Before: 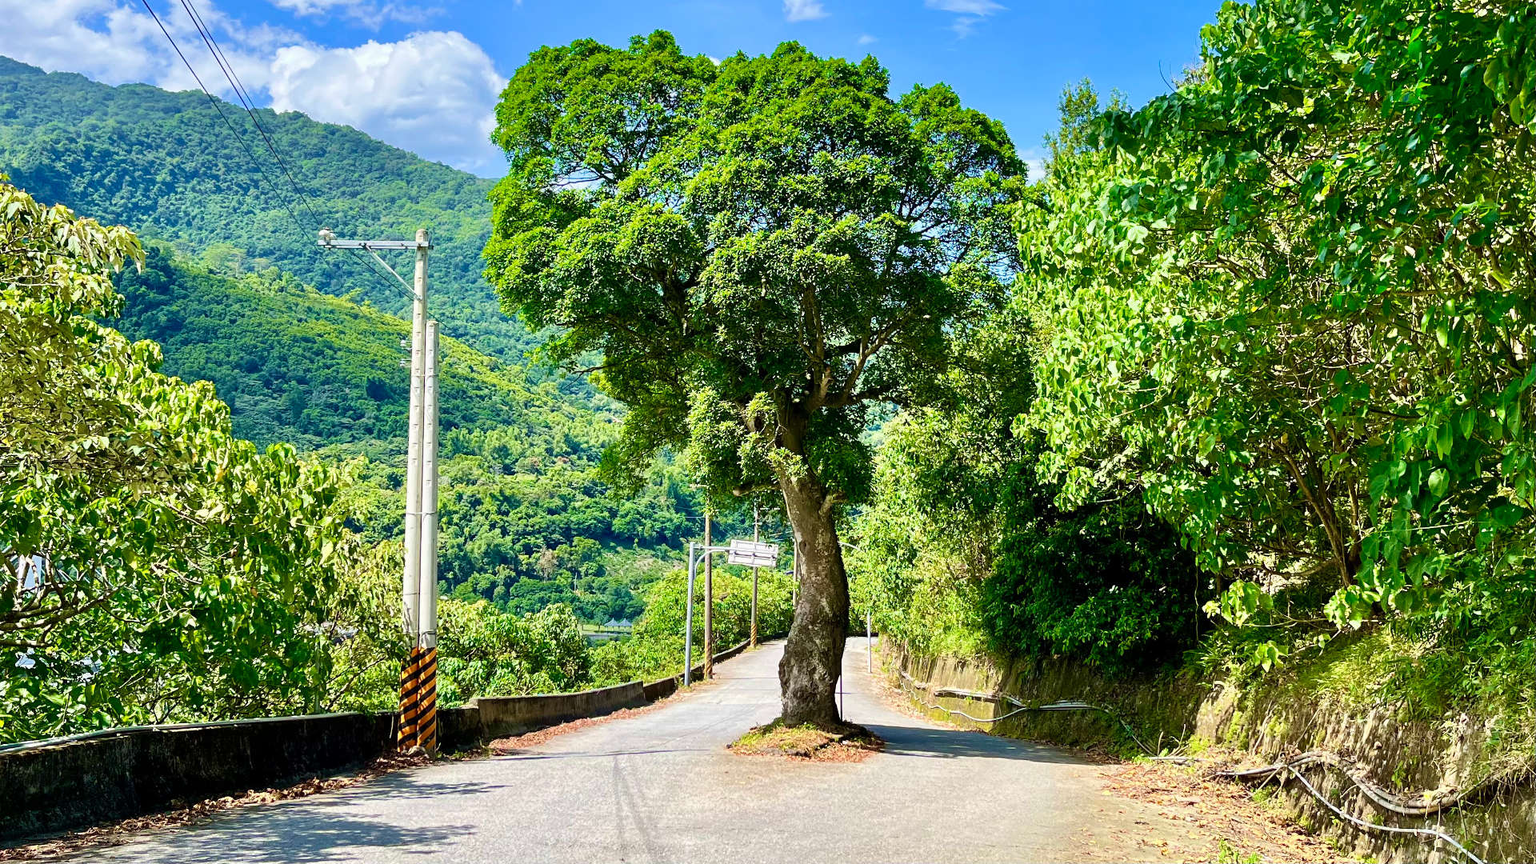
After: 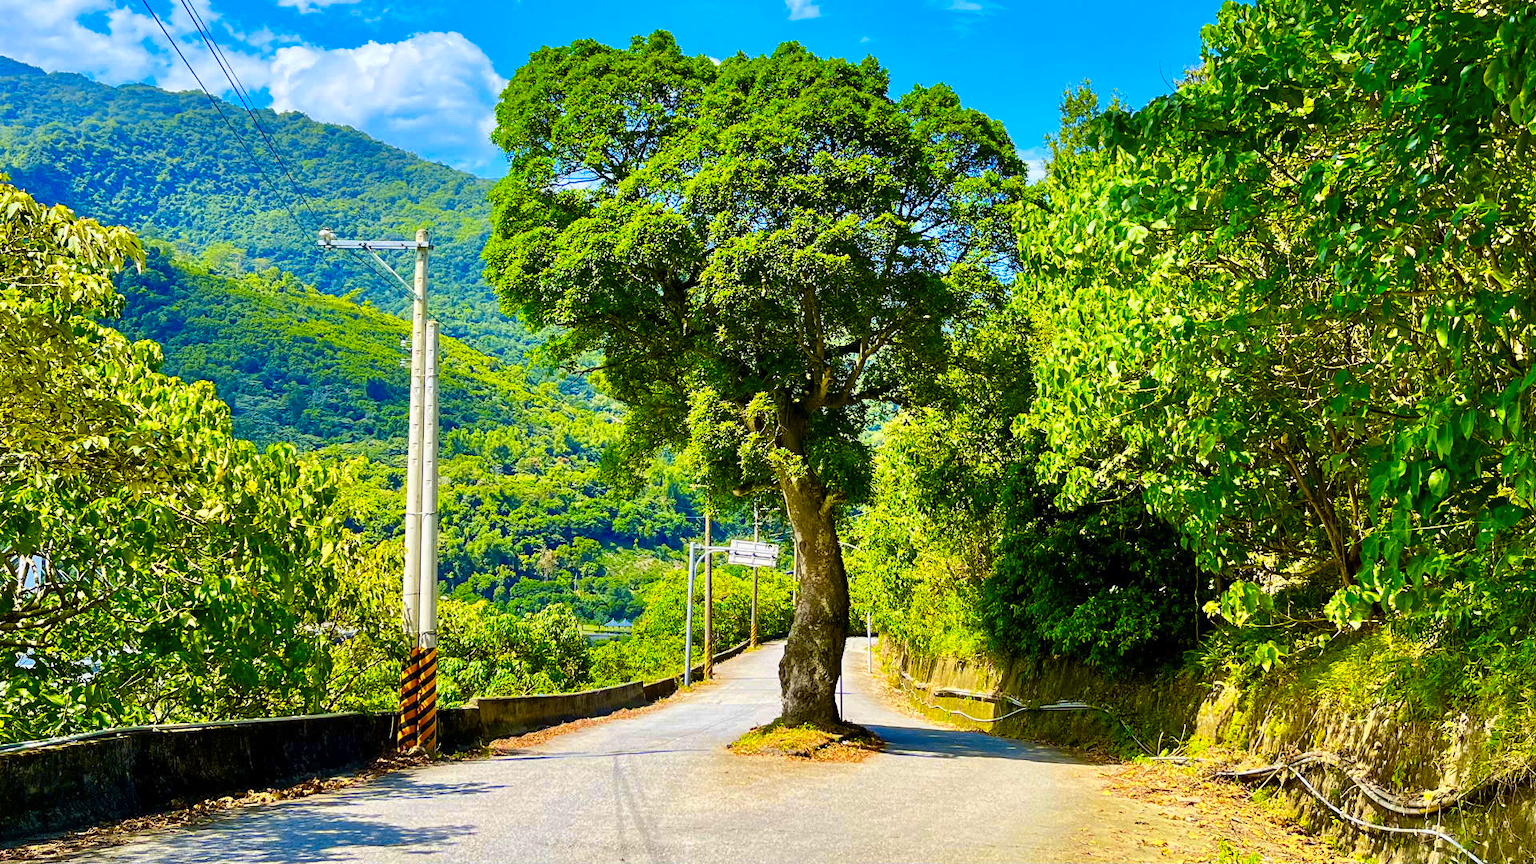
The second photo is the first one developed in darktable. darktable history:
color contrast: green-magenta contrast 1.12, blue-yellow contrast 1.95, unbound 0
